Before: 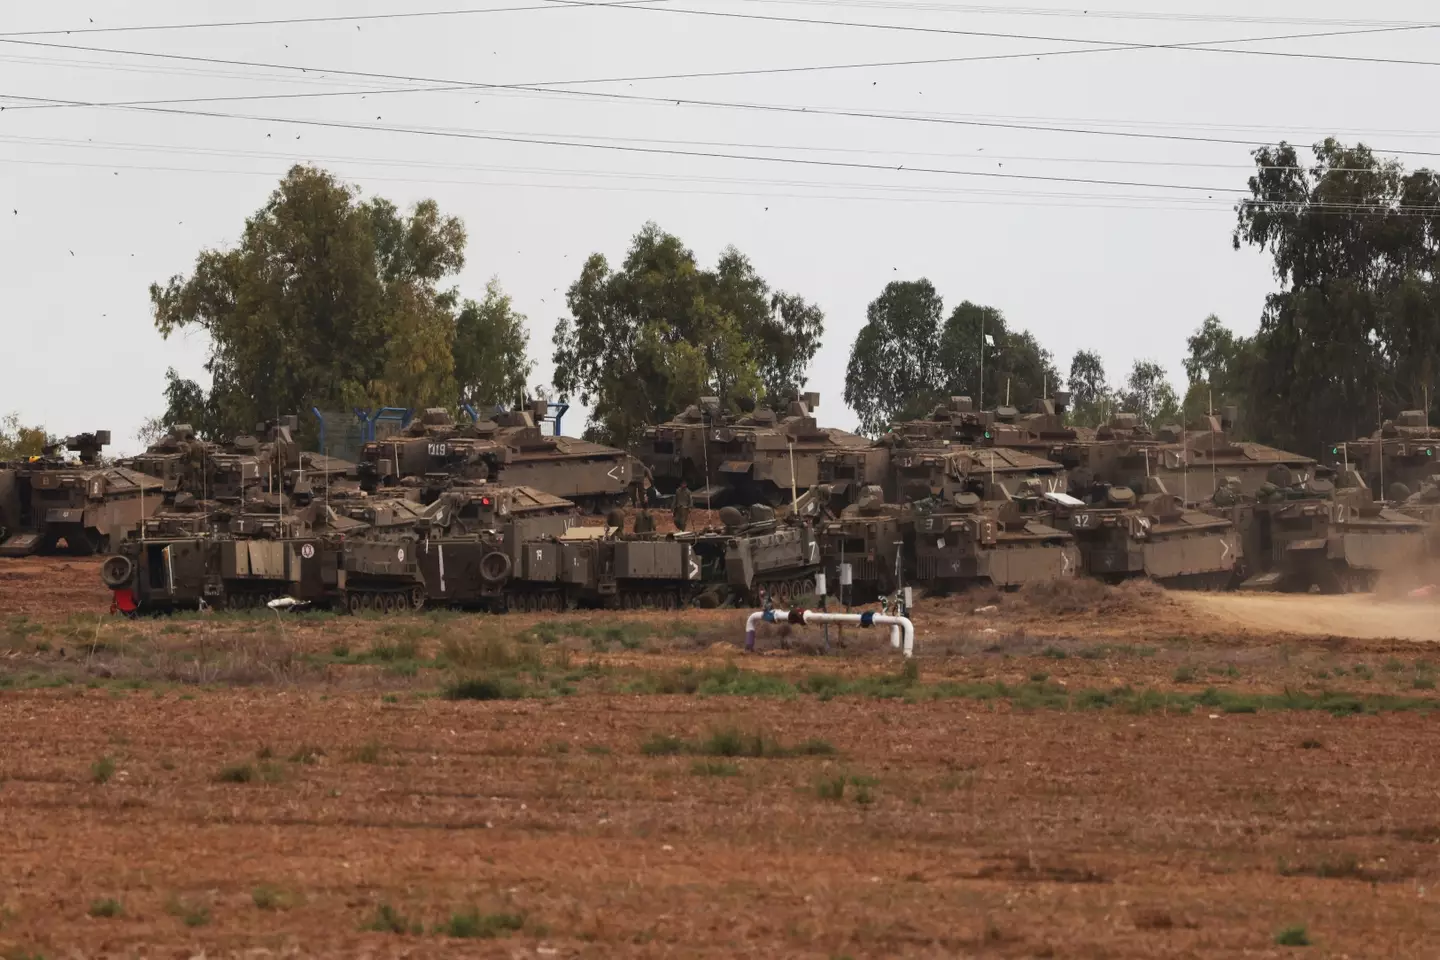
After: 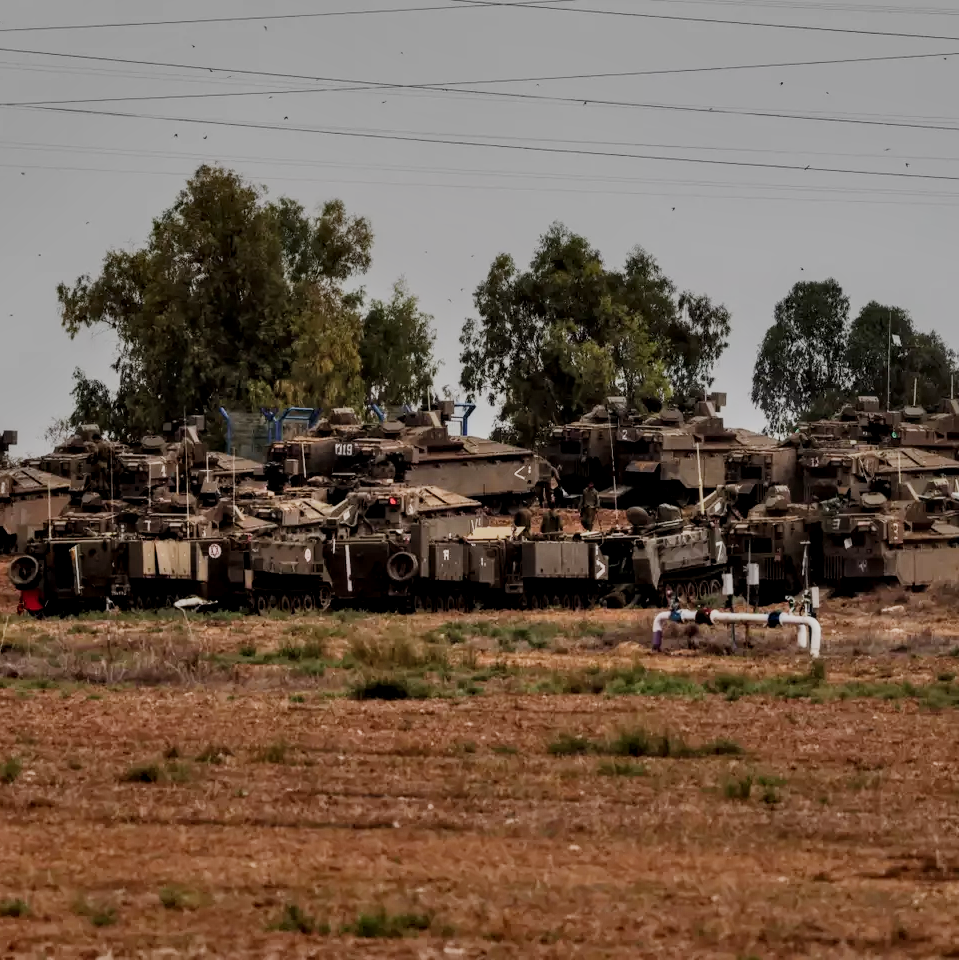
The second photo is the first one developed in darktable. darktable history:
local contrast: detail 130%
shadows and highlights: shadows 59.7, soften with gaussian
crop and rotate: left 6.466%, right 26.877%
filmic rgb: middle gray luminance 29.89%, black relative exposure -8.93 EV, white relative exposure 6.99 EV, target black luminance 0%, hardness 2.92, latitude 1.5%, contrast 0.96, highlights saturation mix 6.43%, shadows ↔ highlights balance 12.33%, add noise in highlights 0.001, preserve chrominance no, color science v3 (2019), use custom middle-gray values true, contrast in highlights soft
